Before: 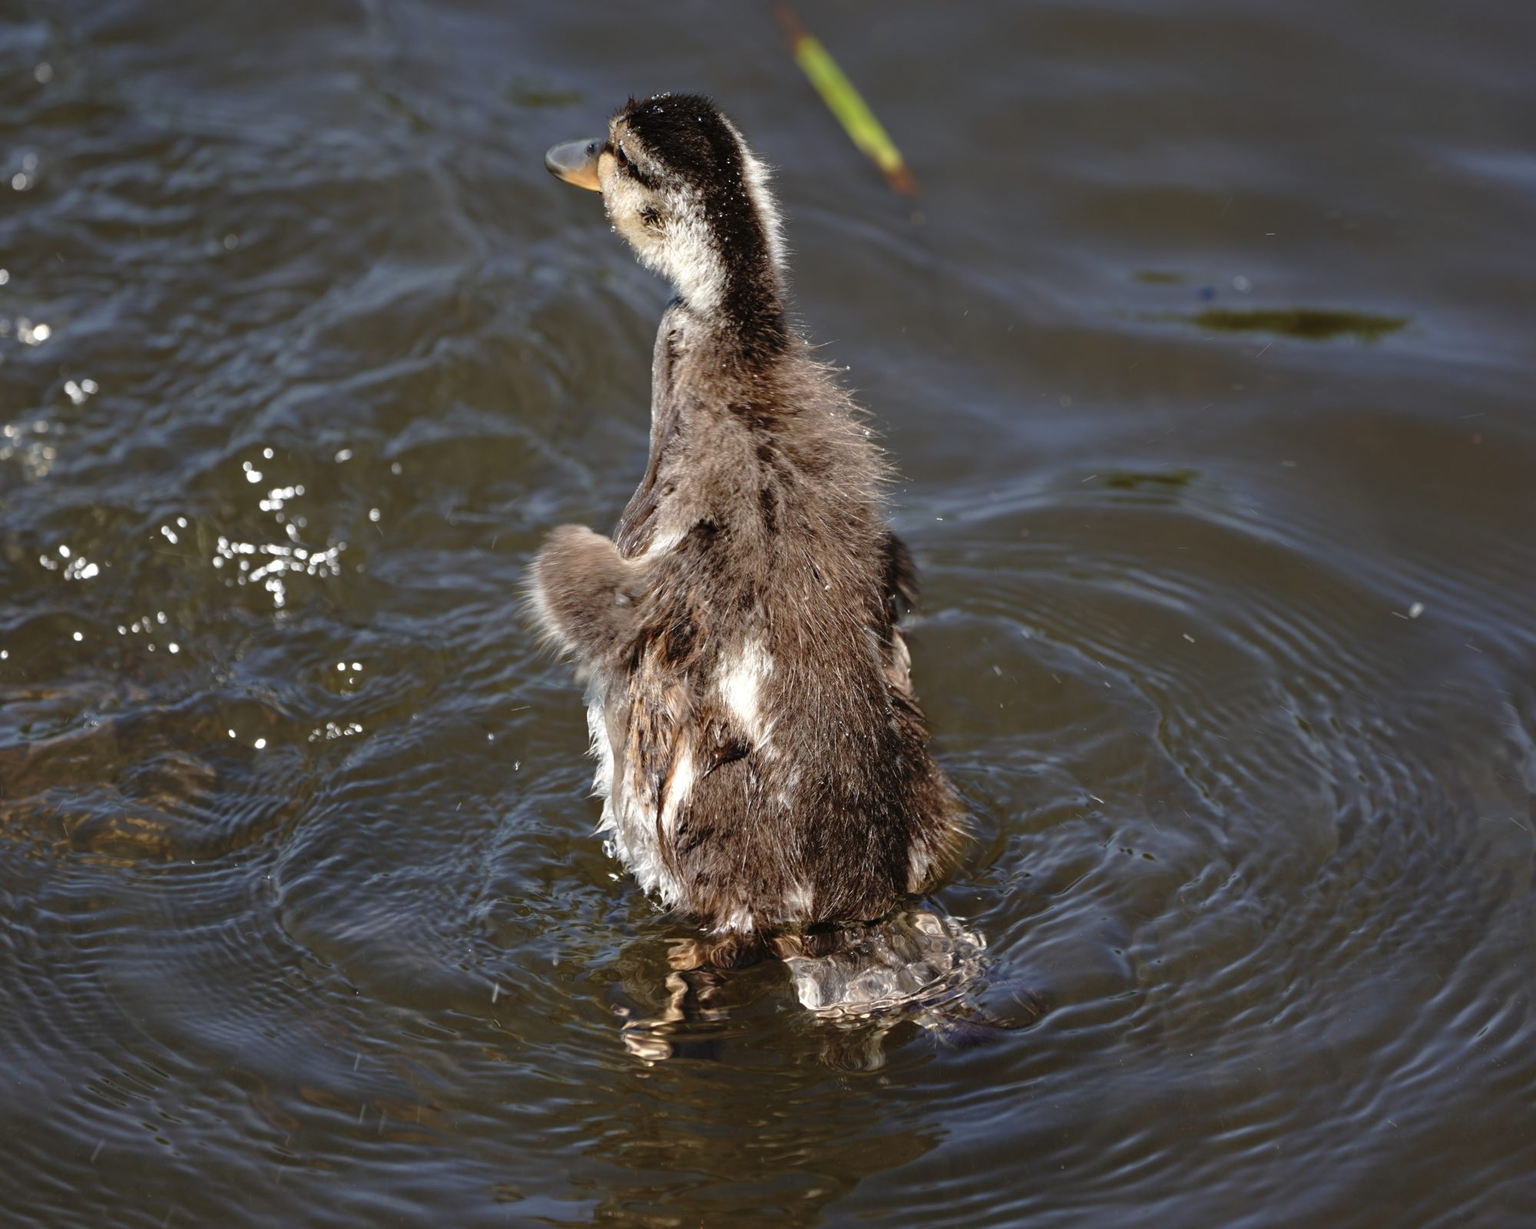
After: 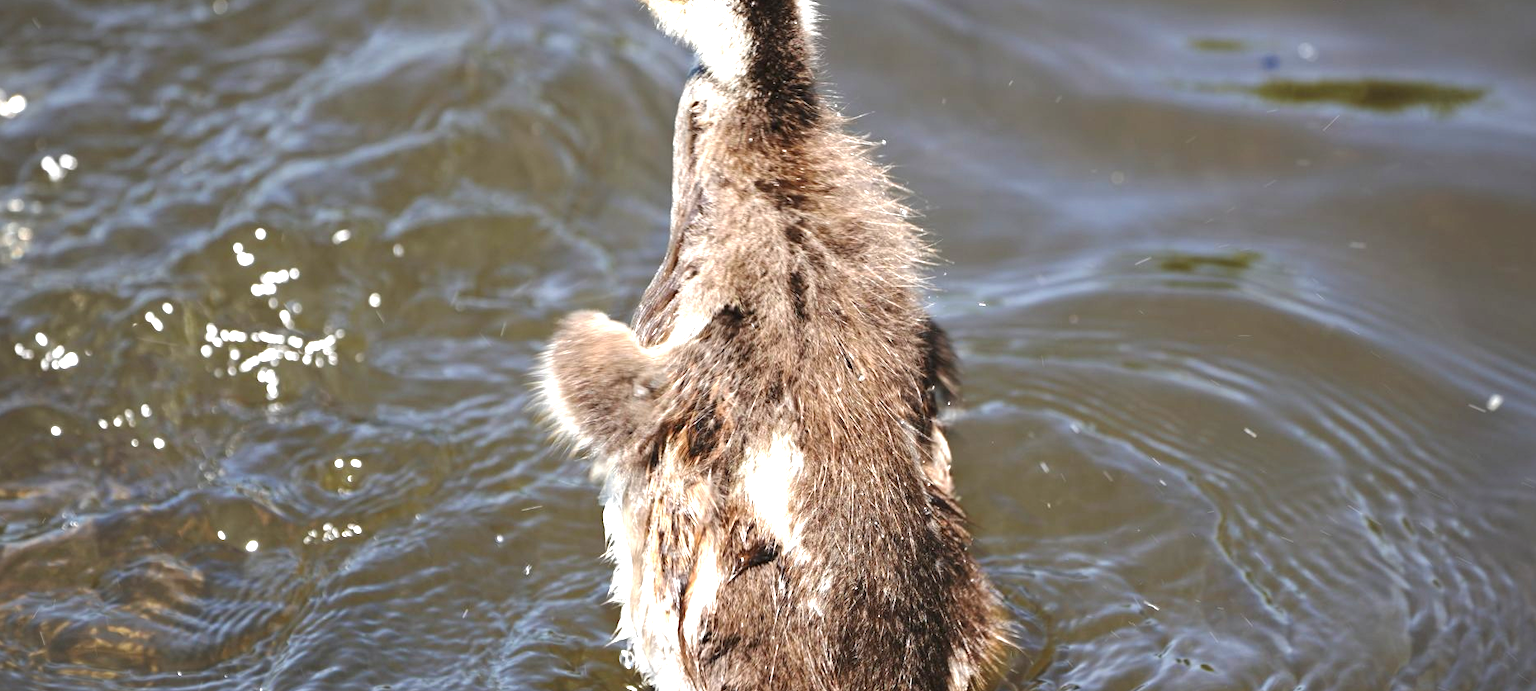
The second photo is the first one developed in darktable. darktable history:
exposure: black level correction 0, exposure 1.379 EV, compensate exposure bias true, compensate highlight preservation false
vignetting: fall-off radius 81.94%
crop: left 1.744%, top 19.225%, right 5.069%, bottom 28.357%
